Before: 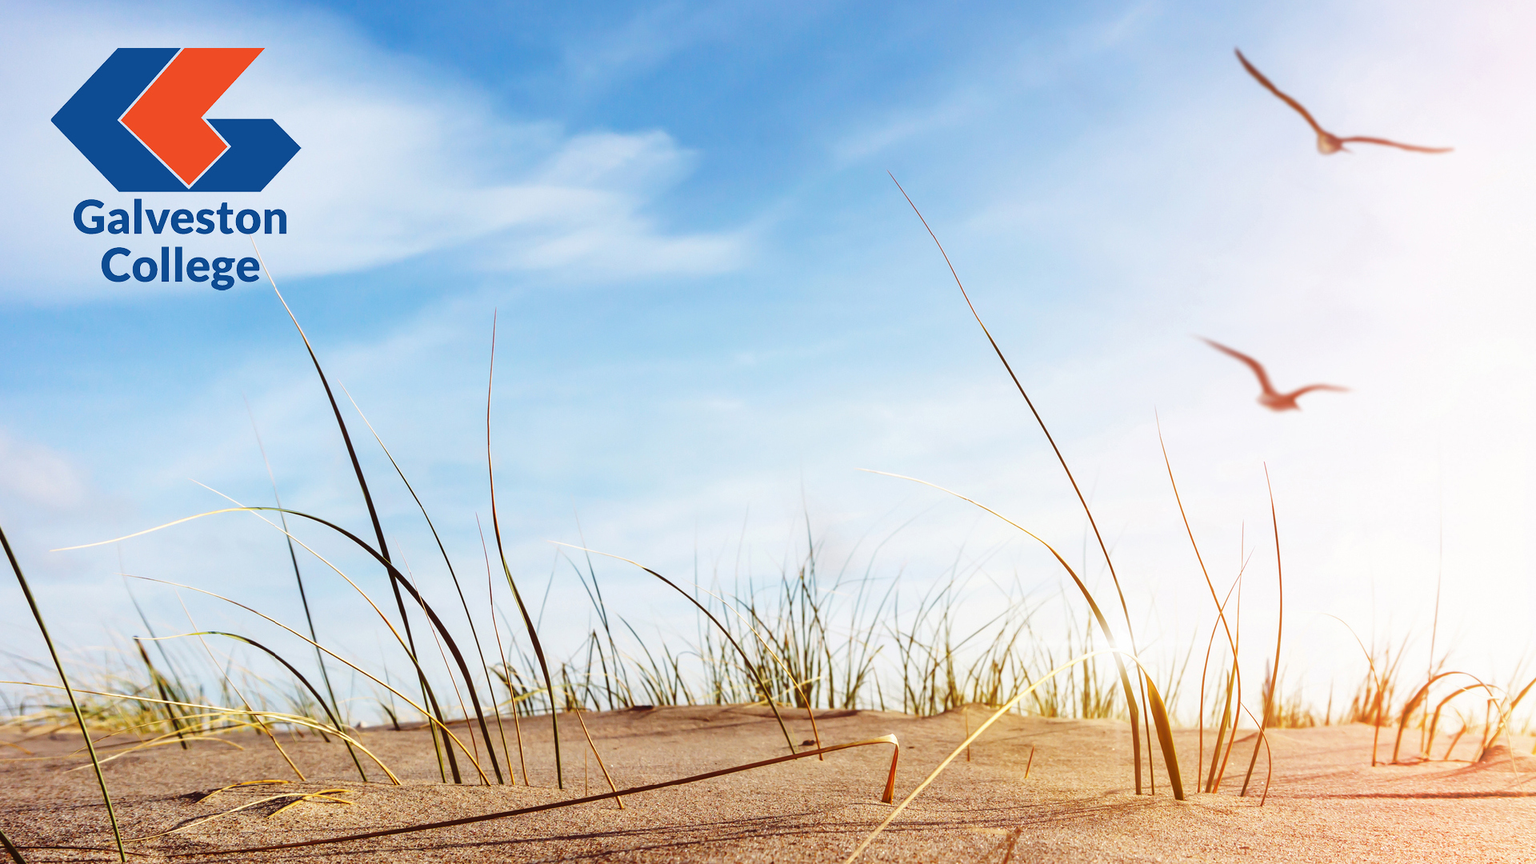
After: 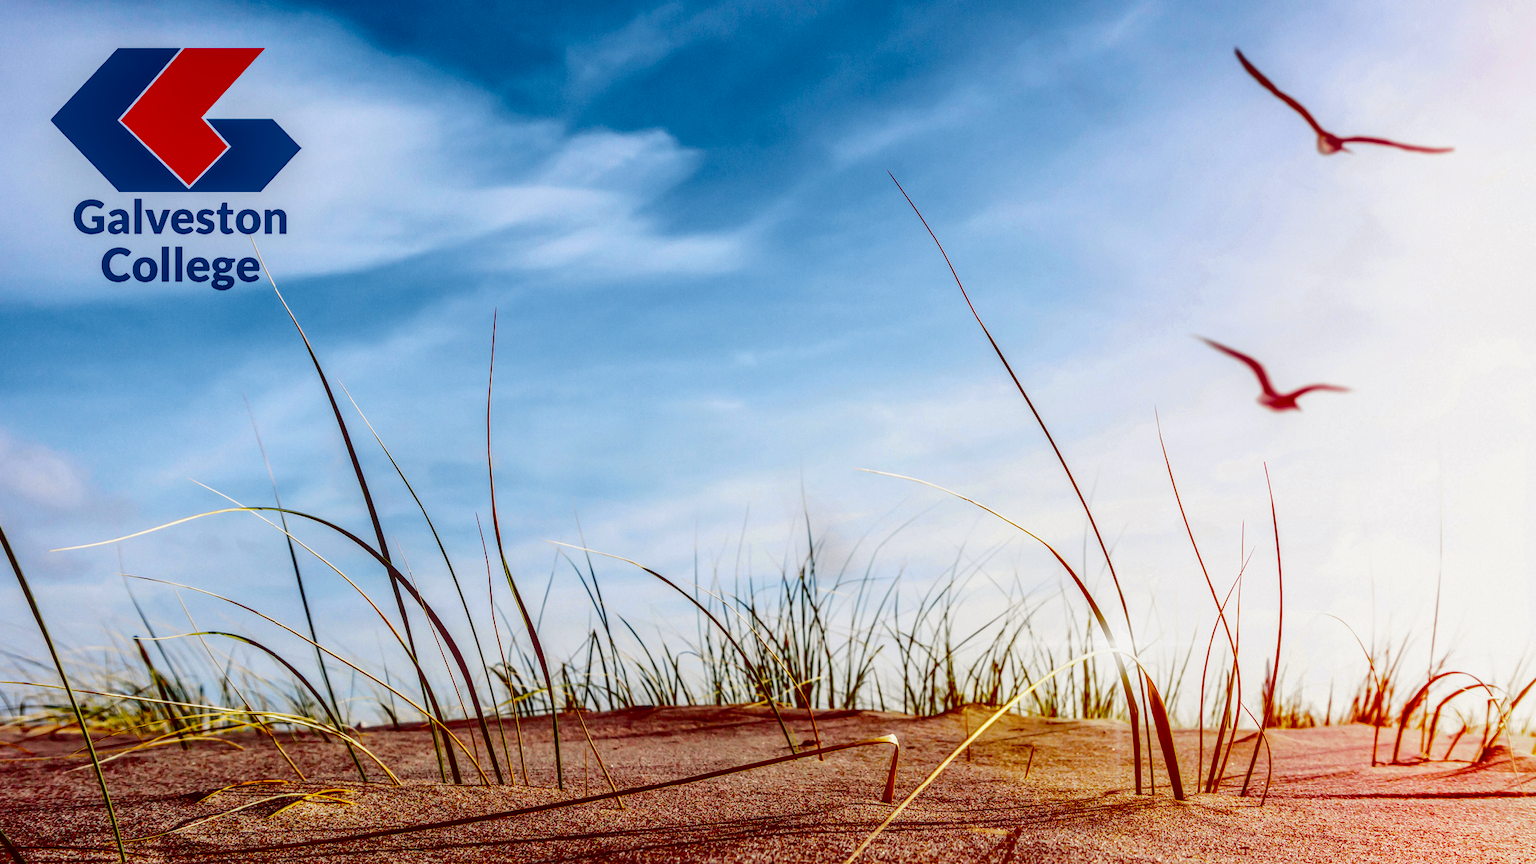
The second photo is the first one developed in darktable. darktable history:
local contrast: highlights 2%, shadows 4%, detail 134%
tone curve: curves: ch0 [(0, 0) (0.23, 0.189) (0.486, 0.52) (0.822, 0.825) (0.994, 0.955)]; ch1 [(0, 0) (0.226, 0.261) (0.379, 0.442) (0.469, 0.468) (0.495, 0.498) (0.514, 0.509) (0.561, 0.603) (0.59, 0.656) (1, 1)]; ch2 [(0, 0) (0.269, 0.299) (0.459, 0.43) (0.498, 0.5) (0.523, 0.52) (0.586, 0.569) (0.635, 0.617) (0.659, 0.681) (0.718, 0.764) (1, 1)], color space Lab, independent channels, preserve colors none
contrast brightness saturation: contrast 0.09, brightness -0.59, saturation 0.174
